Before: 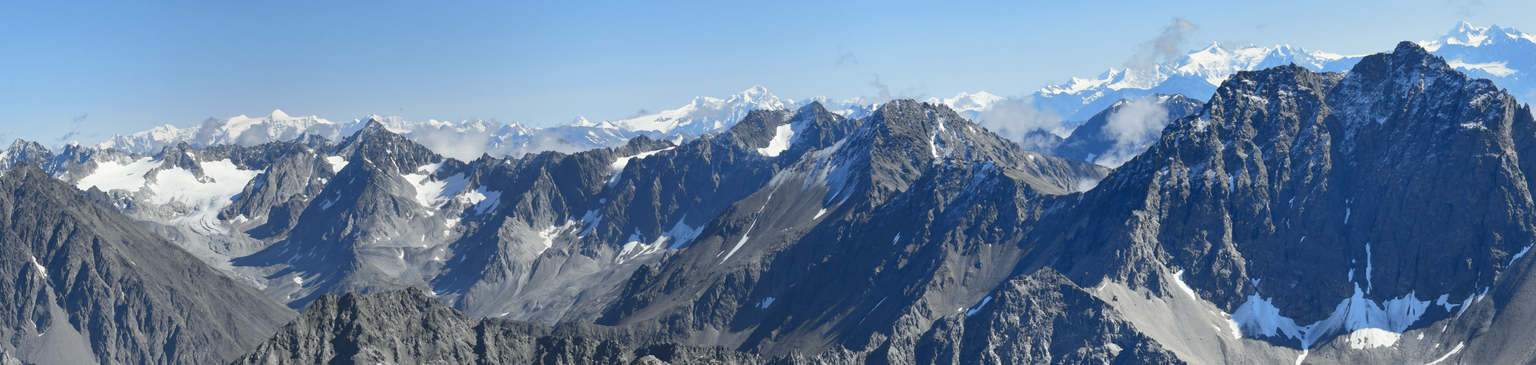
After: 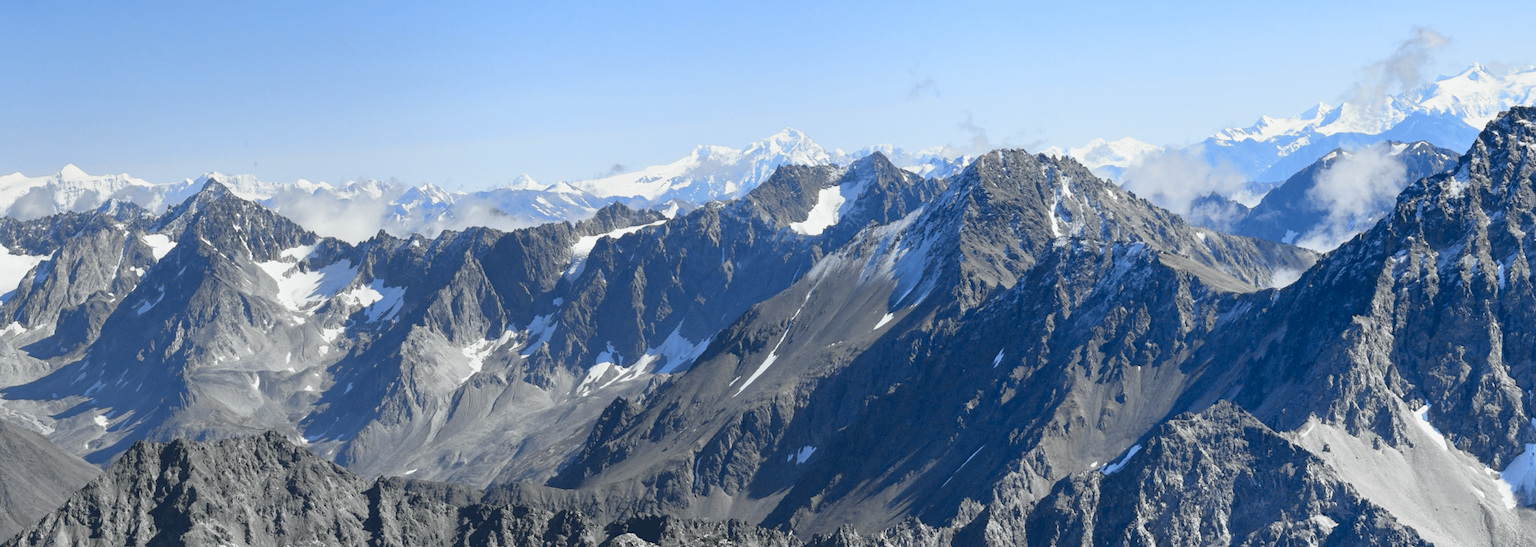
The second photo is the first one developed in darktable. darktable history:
tone curve: curves: ch0 [(0, 0.009) (0.105, 0.08) (0.195, 0.18) (0.283, 0.316) (0.384, 0.434) (0.485, 0.531) (0.638, 0.69) (0.81, 0.872) (1, 0.977)]; ch1 [(0, 0) (0.161, 0.092) (0.35, 0.33) (0.379, 0.401) (0.456, 0.469) (0.502, 0.5) (0.525, 0.518) (0.586, 0.617) (0.635, 0.655) (1, 1)]; ch2 [(0, 0) (0.371, 0.362) (0.437, 0.437) (0.48, 0.49) (0.53, 0.515) (0.56, 0.571) (0.622, 0.606) (1, 1)], color space Lab, independent channels, preserve colors none
crop and rotate: left 15.055%, right 18.278%
